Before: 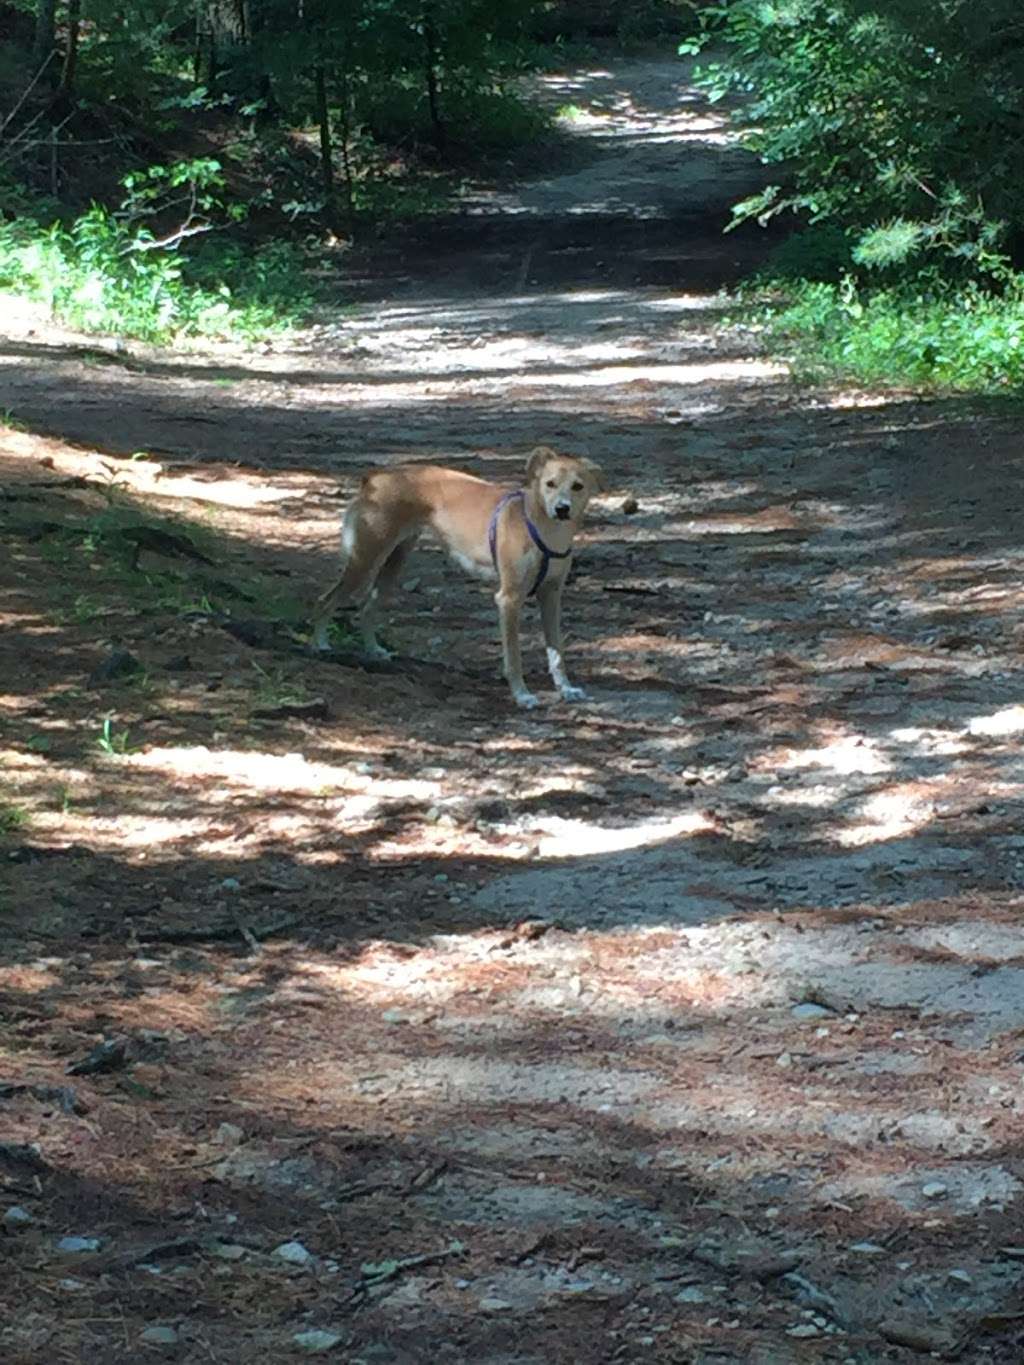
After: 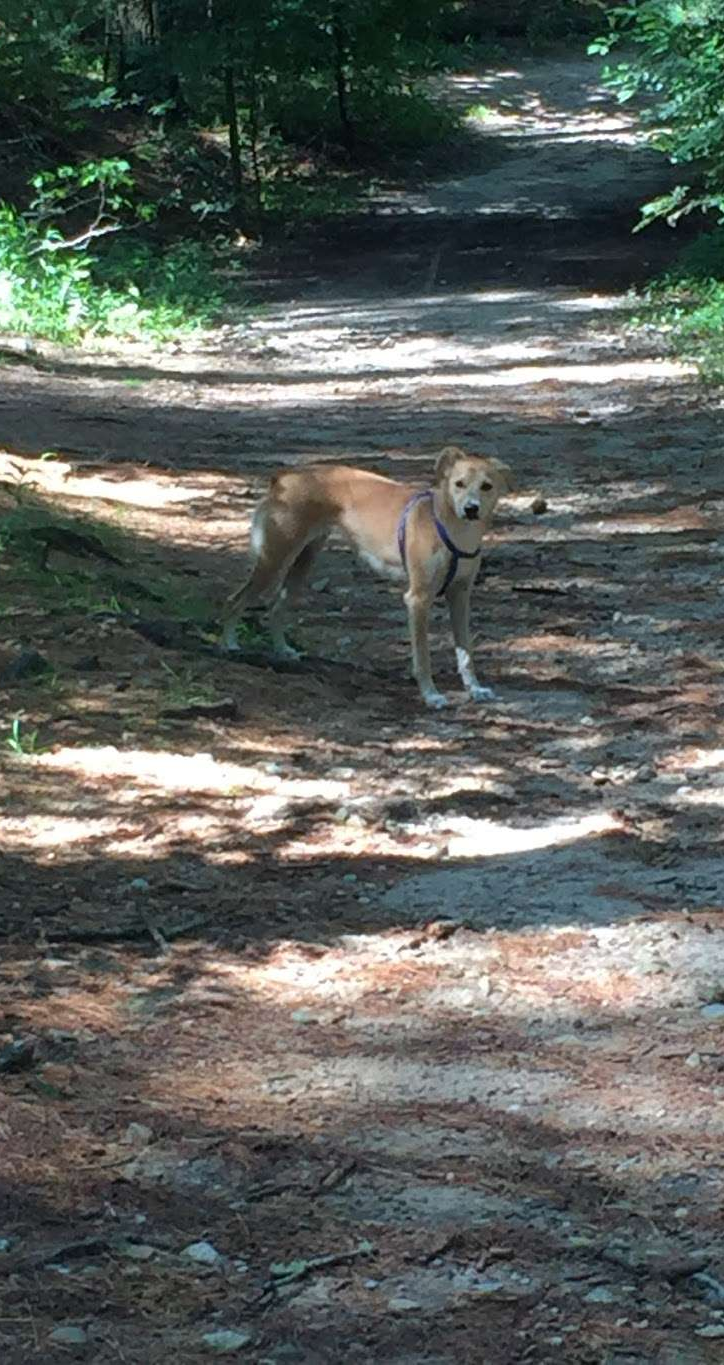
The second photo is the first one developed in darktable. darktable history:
crop and rotate: left 8.981%, right 20.228%
